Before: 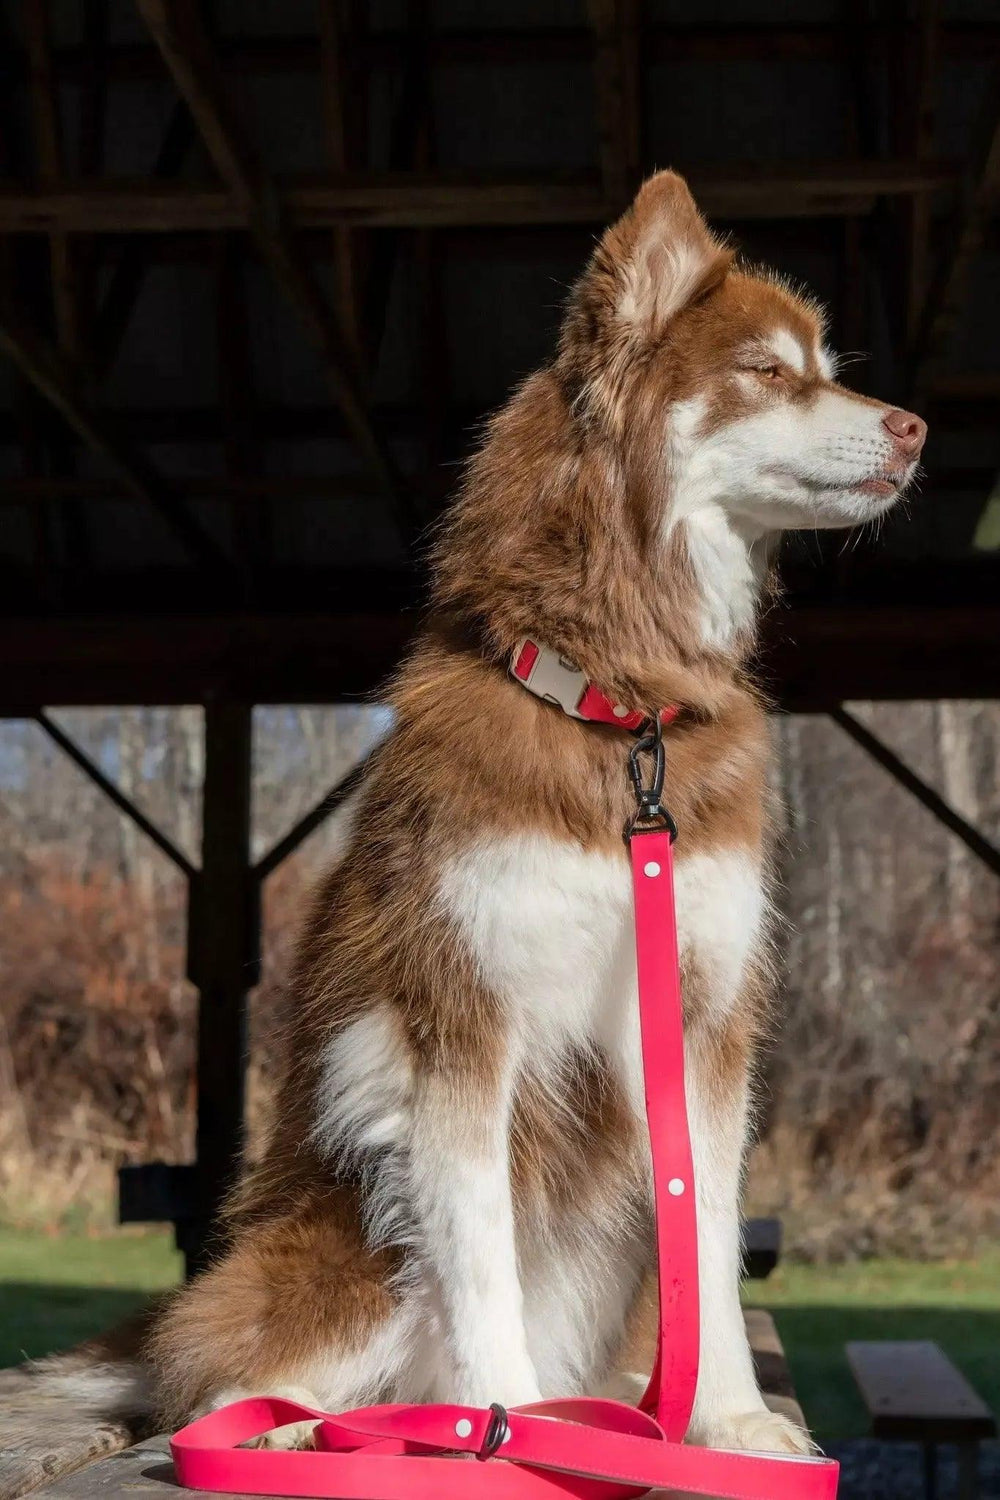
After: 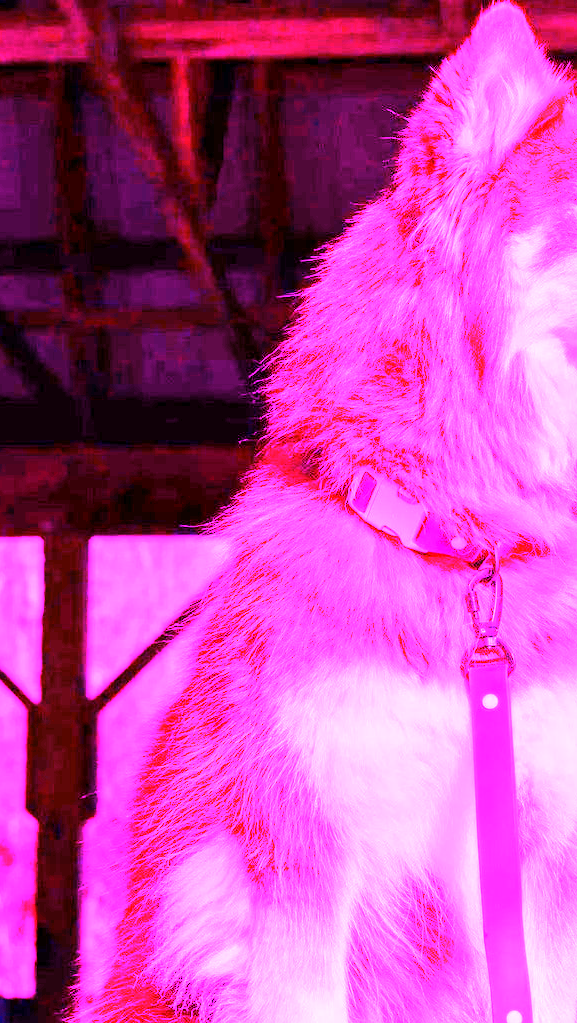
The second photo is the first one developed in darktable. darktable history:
white balance: red 8, blue 8
crop: left 16.202%, top 11.208%, right 26.045%, bottom 20.557%
